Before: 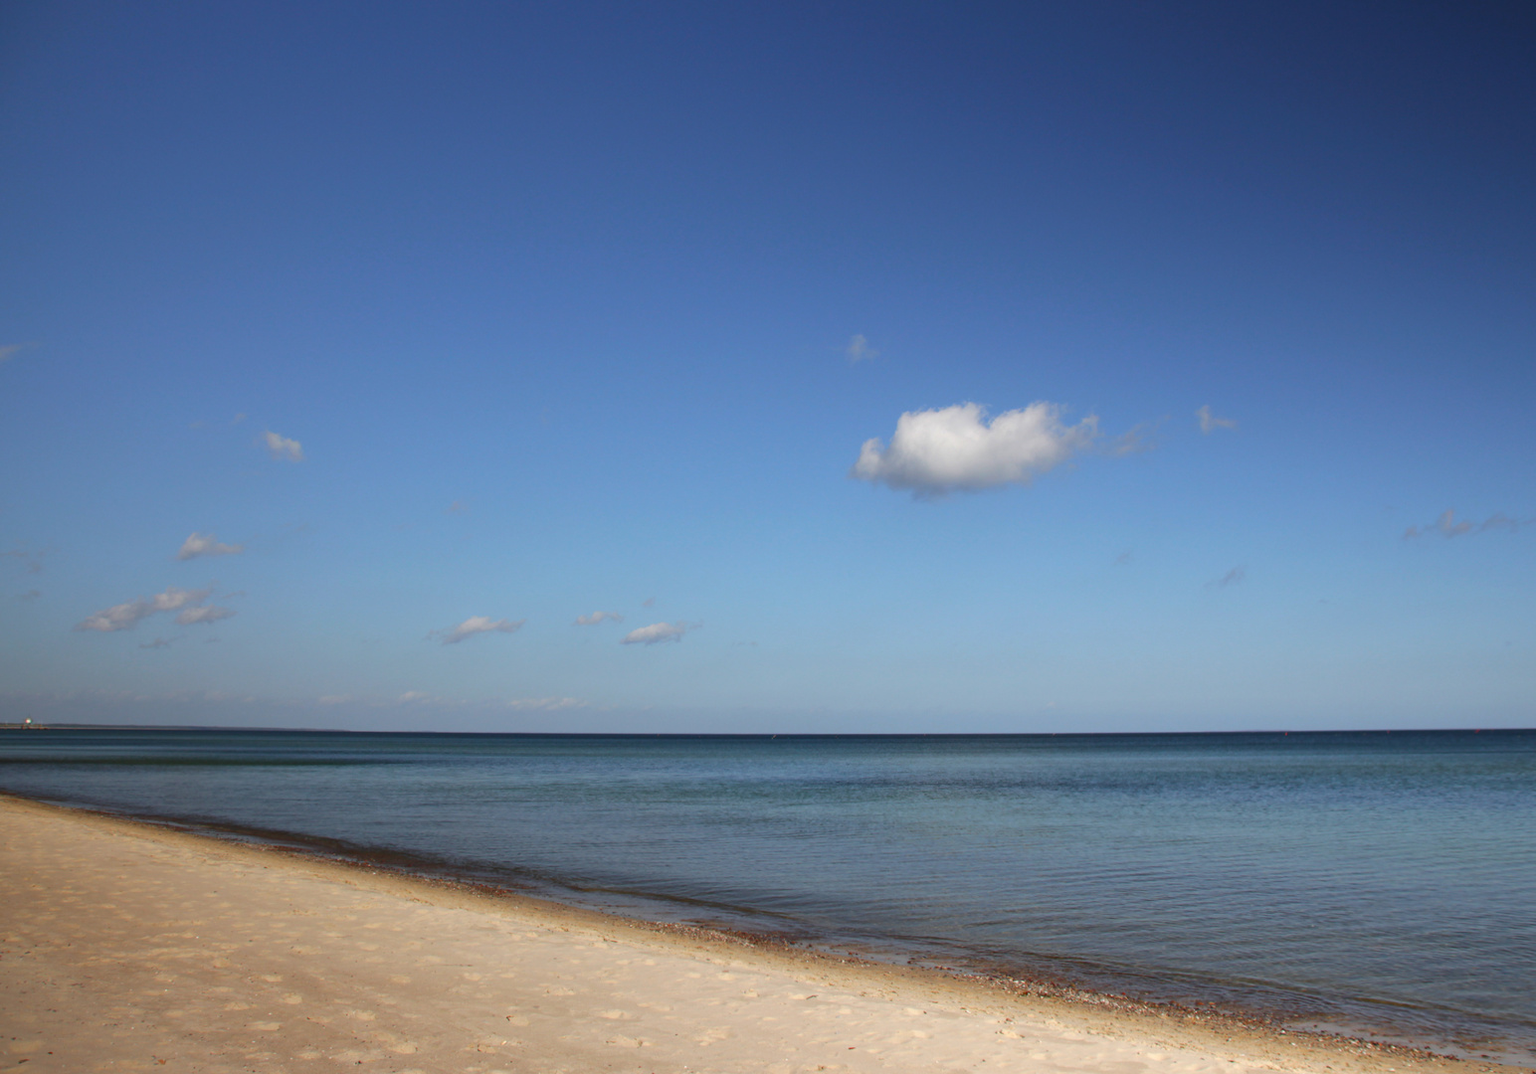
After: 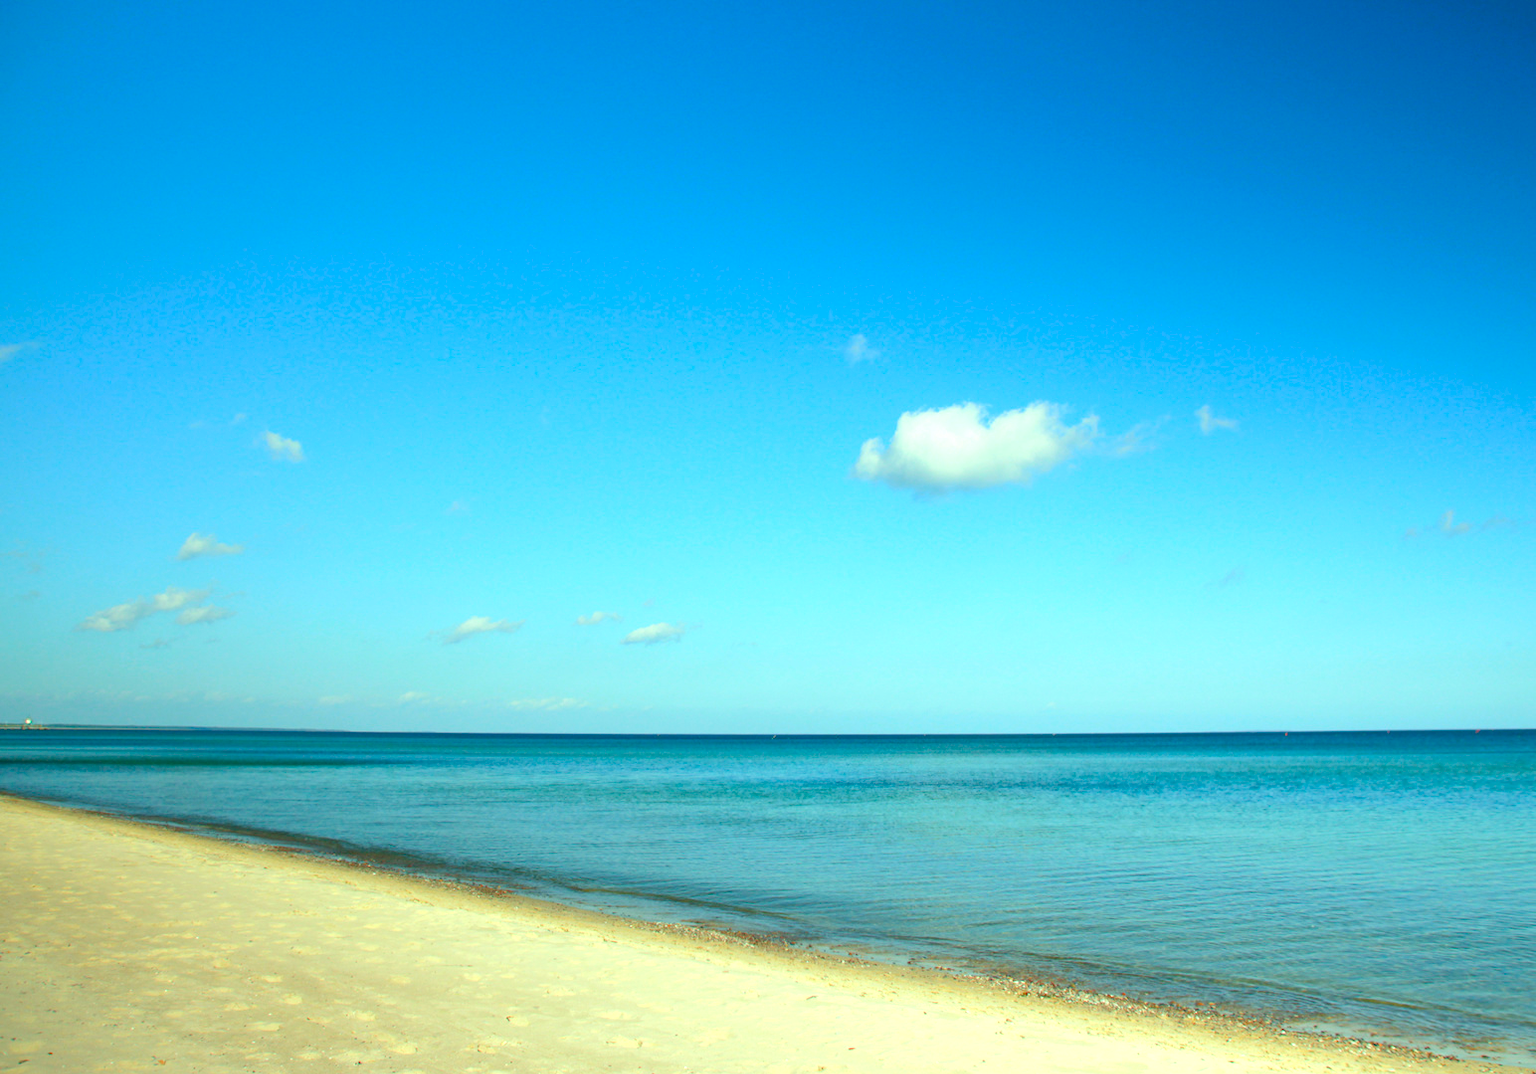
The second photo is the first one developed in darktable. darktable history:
exposure: black level correction 0.001, exposure 0.191 EV, compensate highlight preservation false
color correction: highlights a* -20.08, highlights b* 9.8, shadows a* -20.4, shadows b* -10.76
tone equalizer: on, module defaults
levels: levels [0.036, 0.364, 0.827]
